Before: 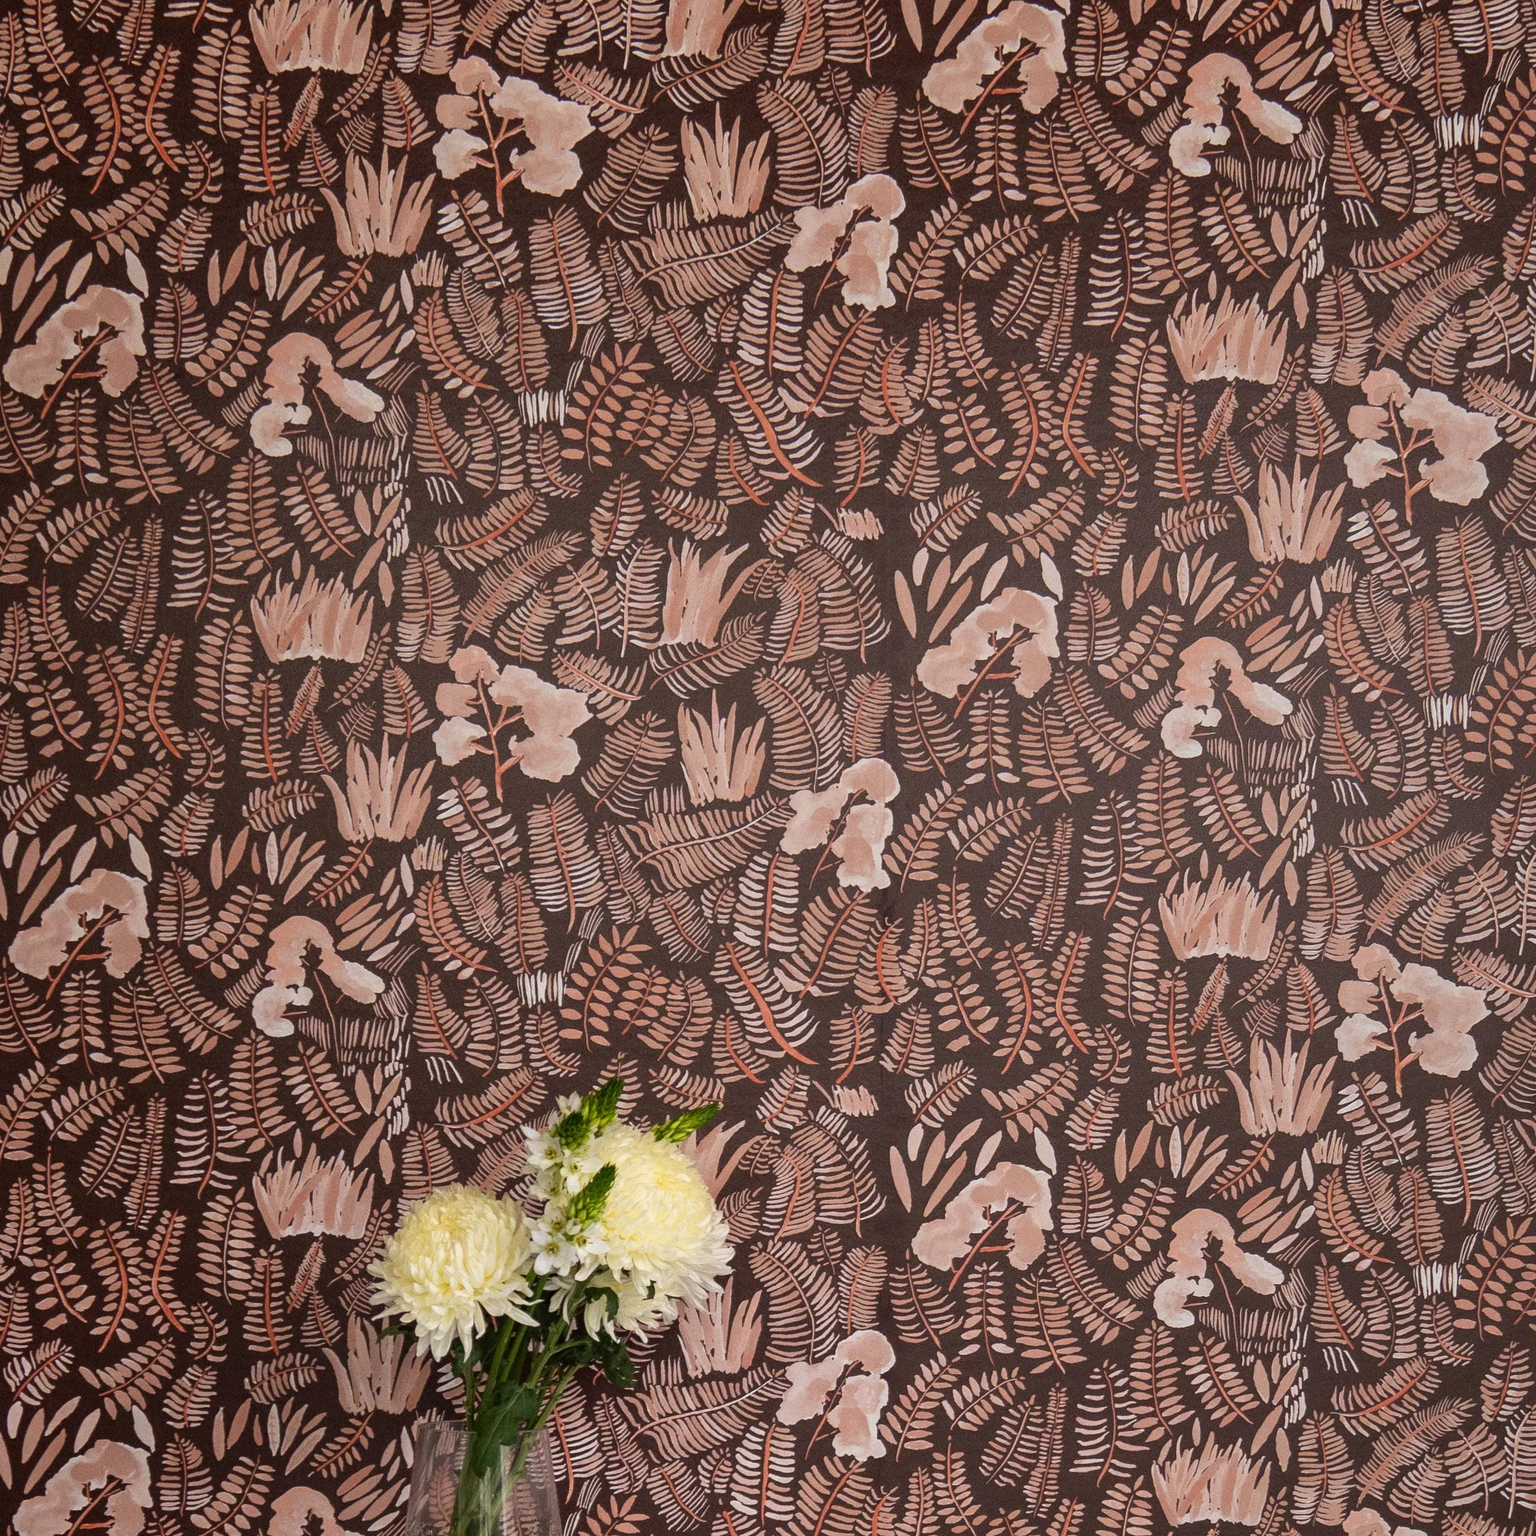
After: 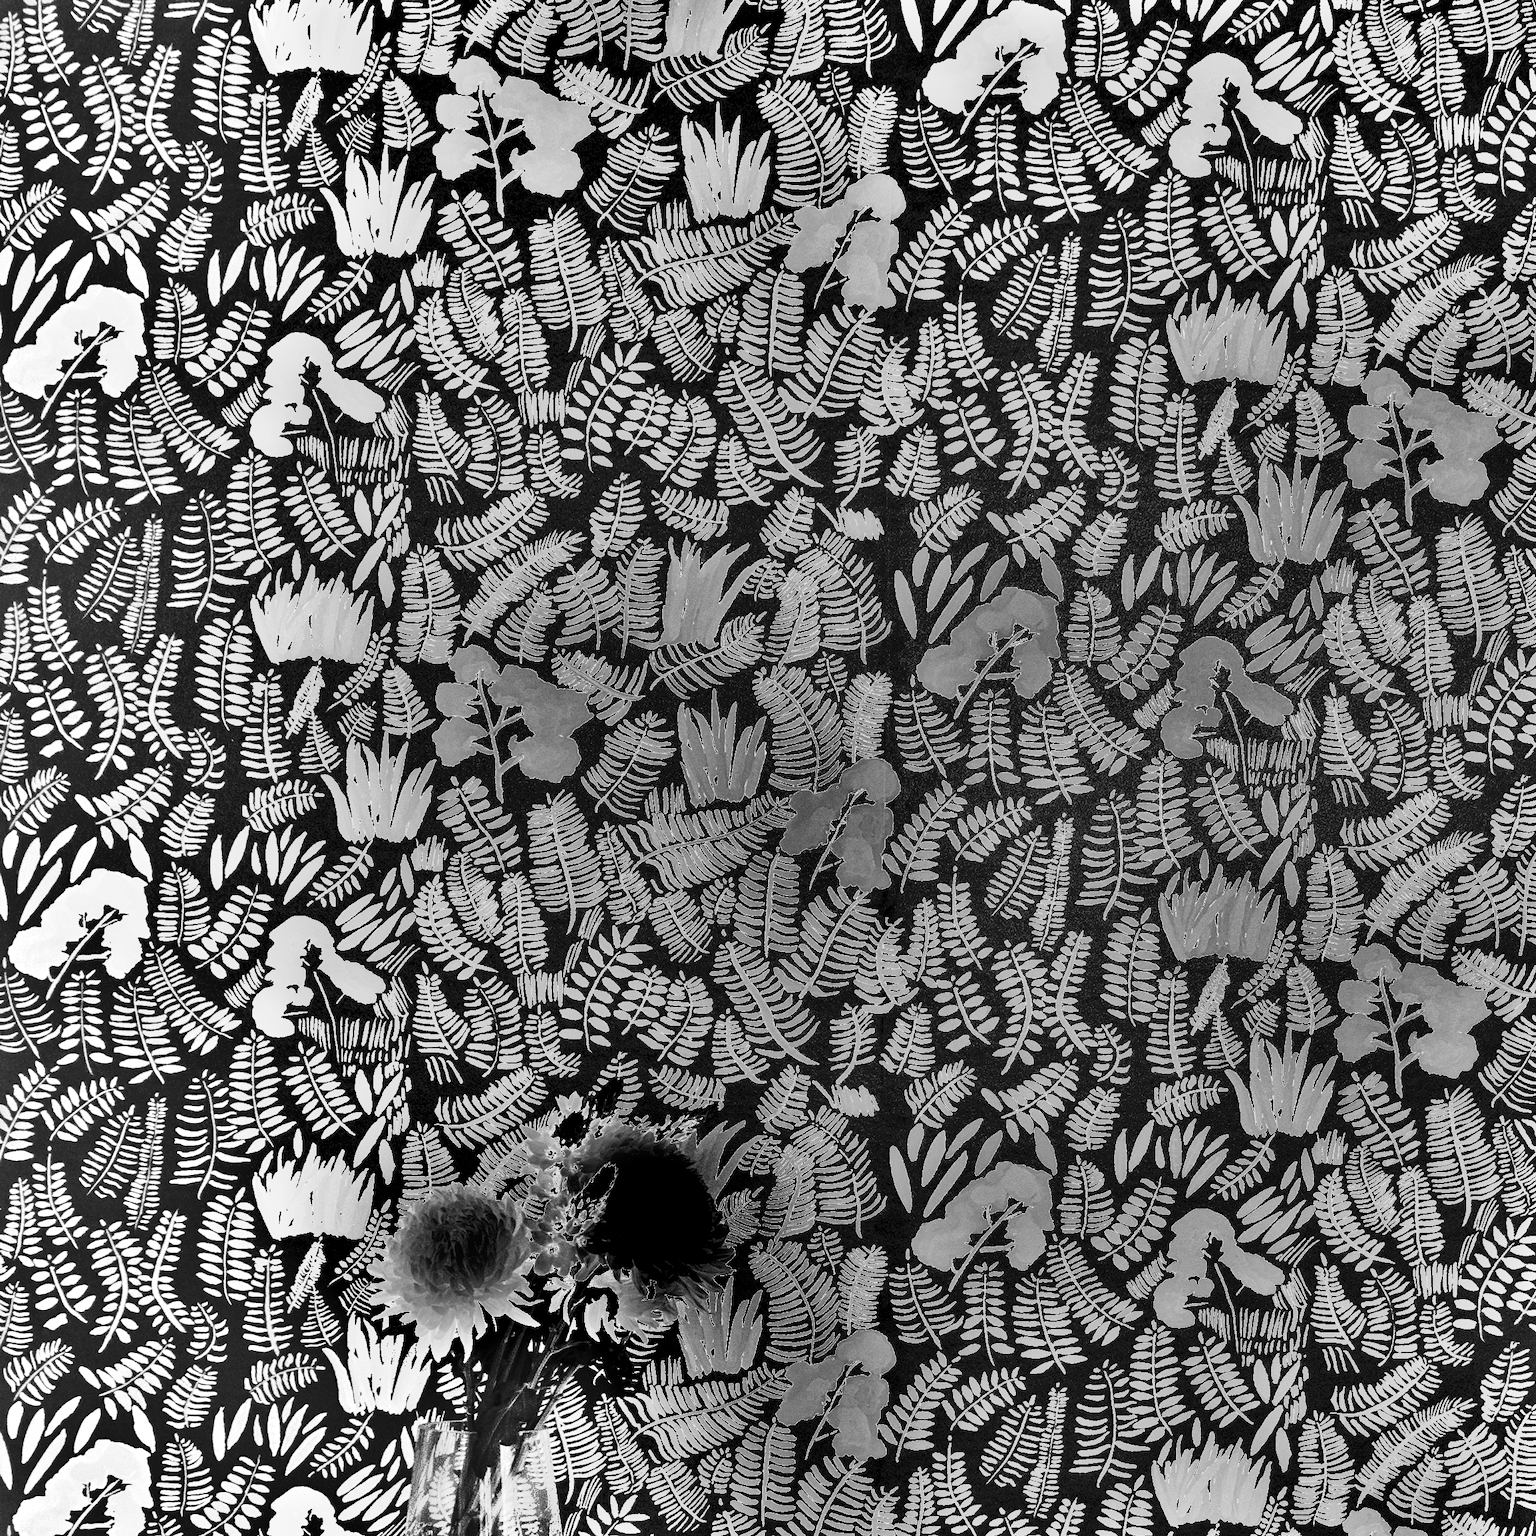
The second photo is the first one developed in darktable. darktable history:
monochrome: a -6.99, b 35.61, size 1.4
shadows and highlights: shadows 30.63, highlights -63.22, shadows color adjustment 98%, highlights color adjustment 58.61%, soften with gaussian
white balance: red 4.26, blue 1.802
